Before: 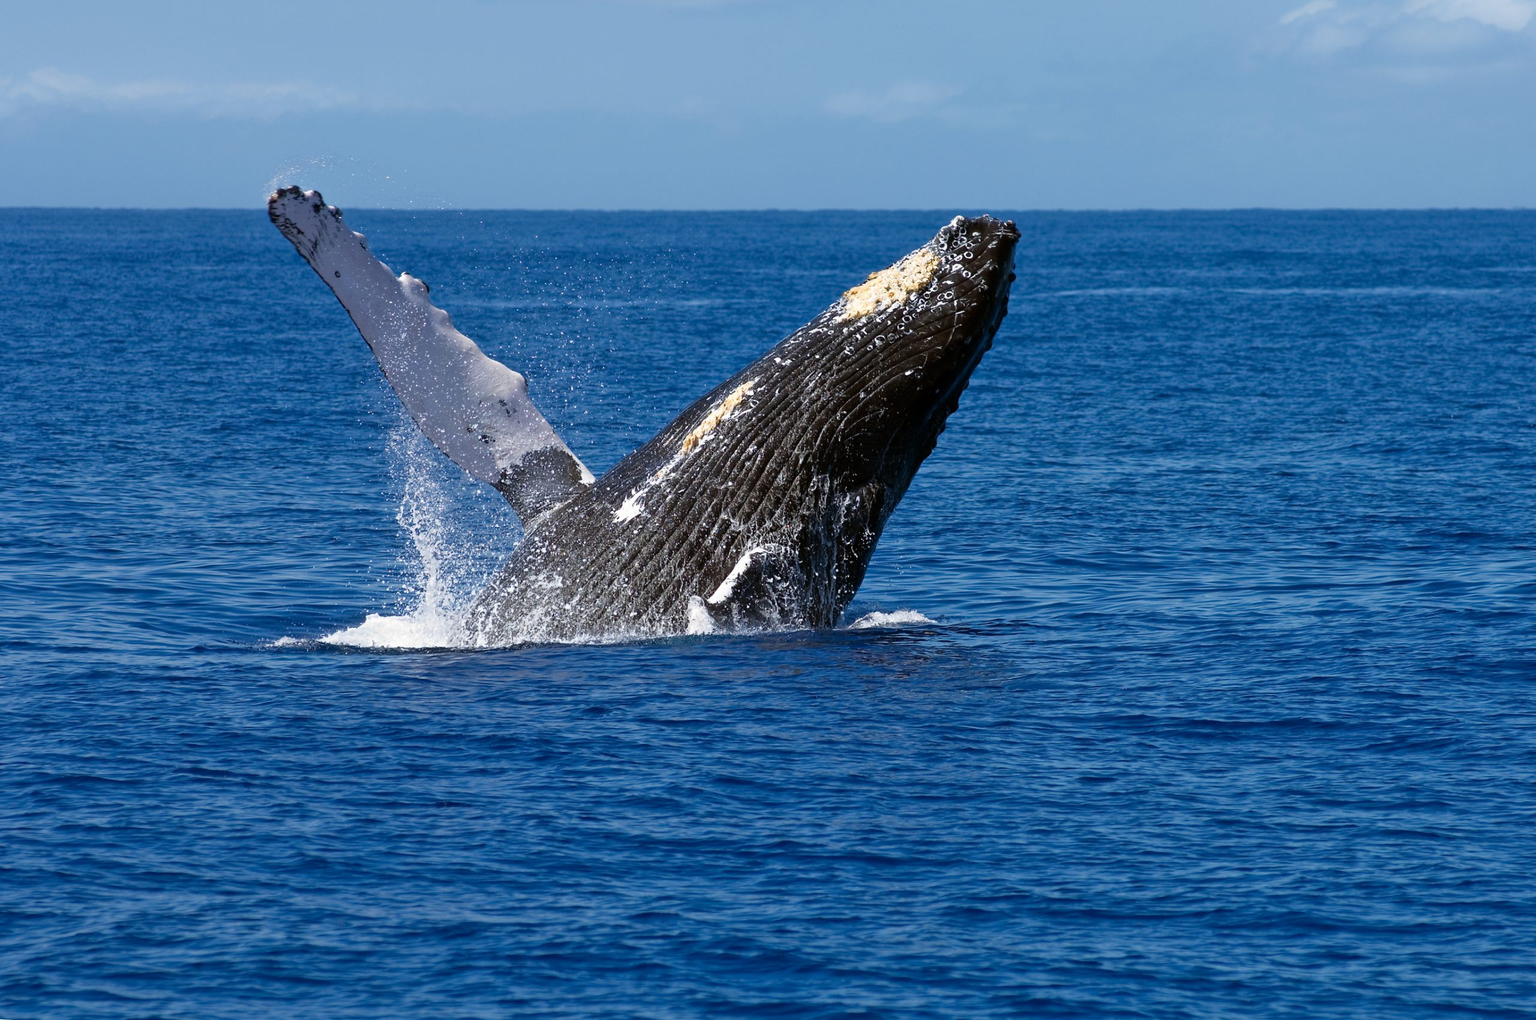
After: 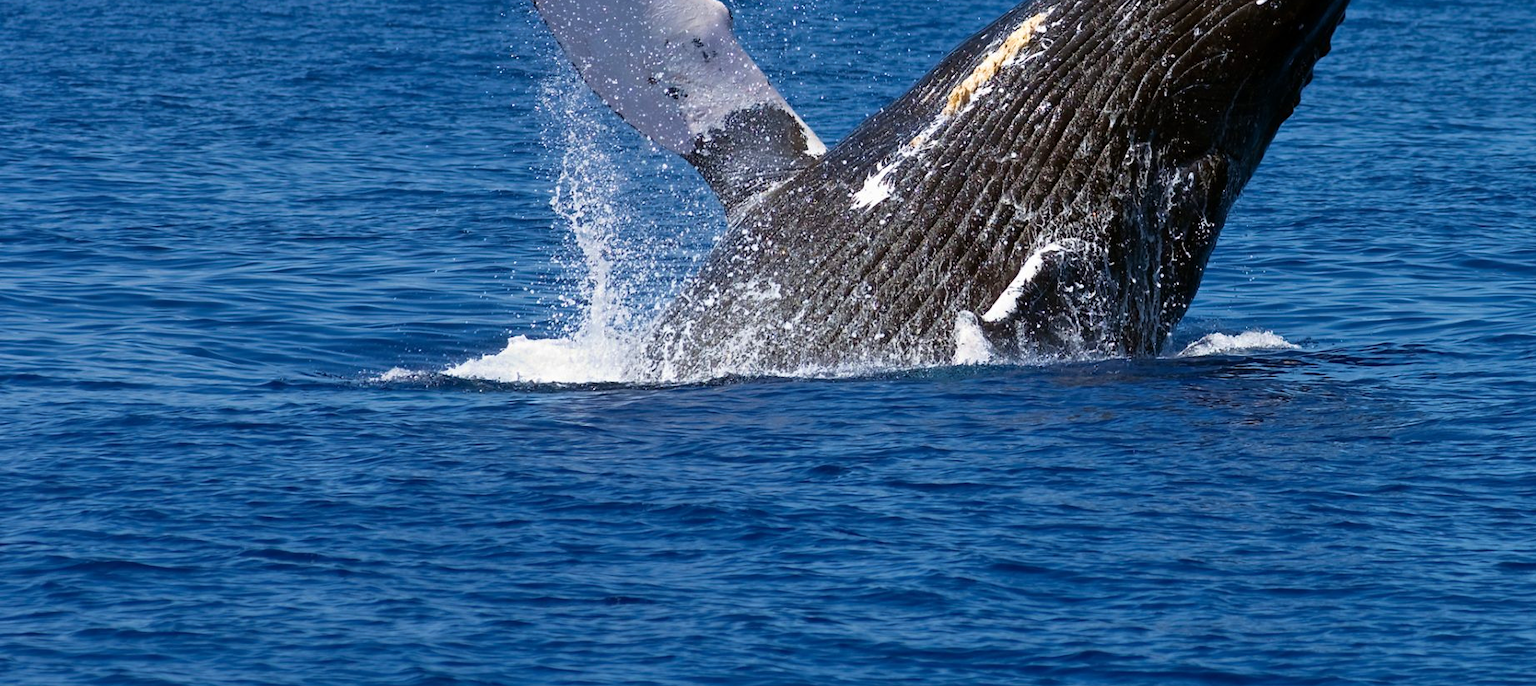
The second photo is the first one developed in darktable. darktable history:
crop: top 36.498%, right 27.964%, bottom 14.995%
velvia: on, module defaults
